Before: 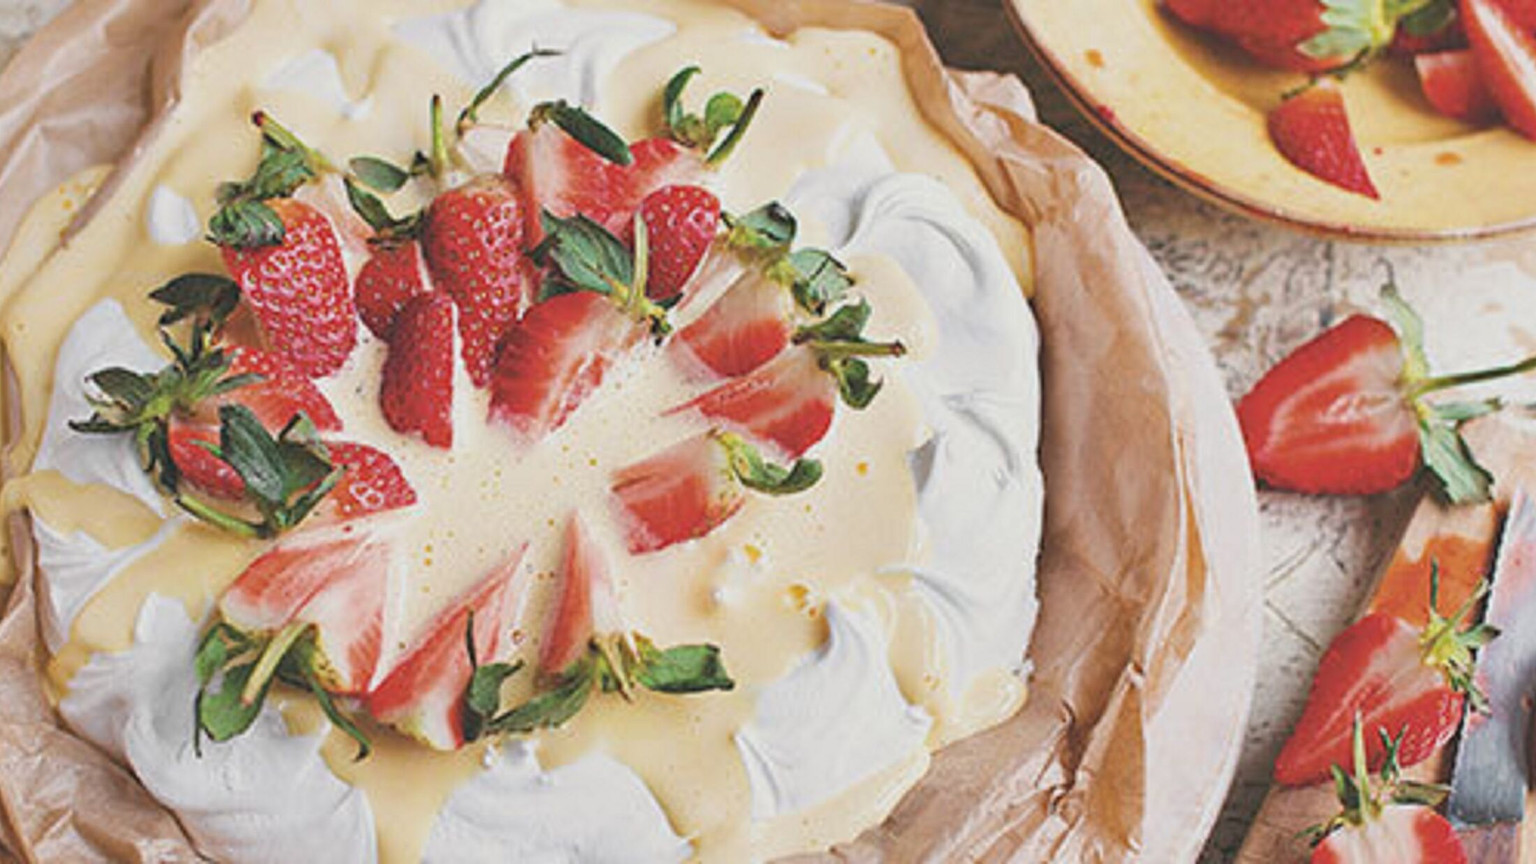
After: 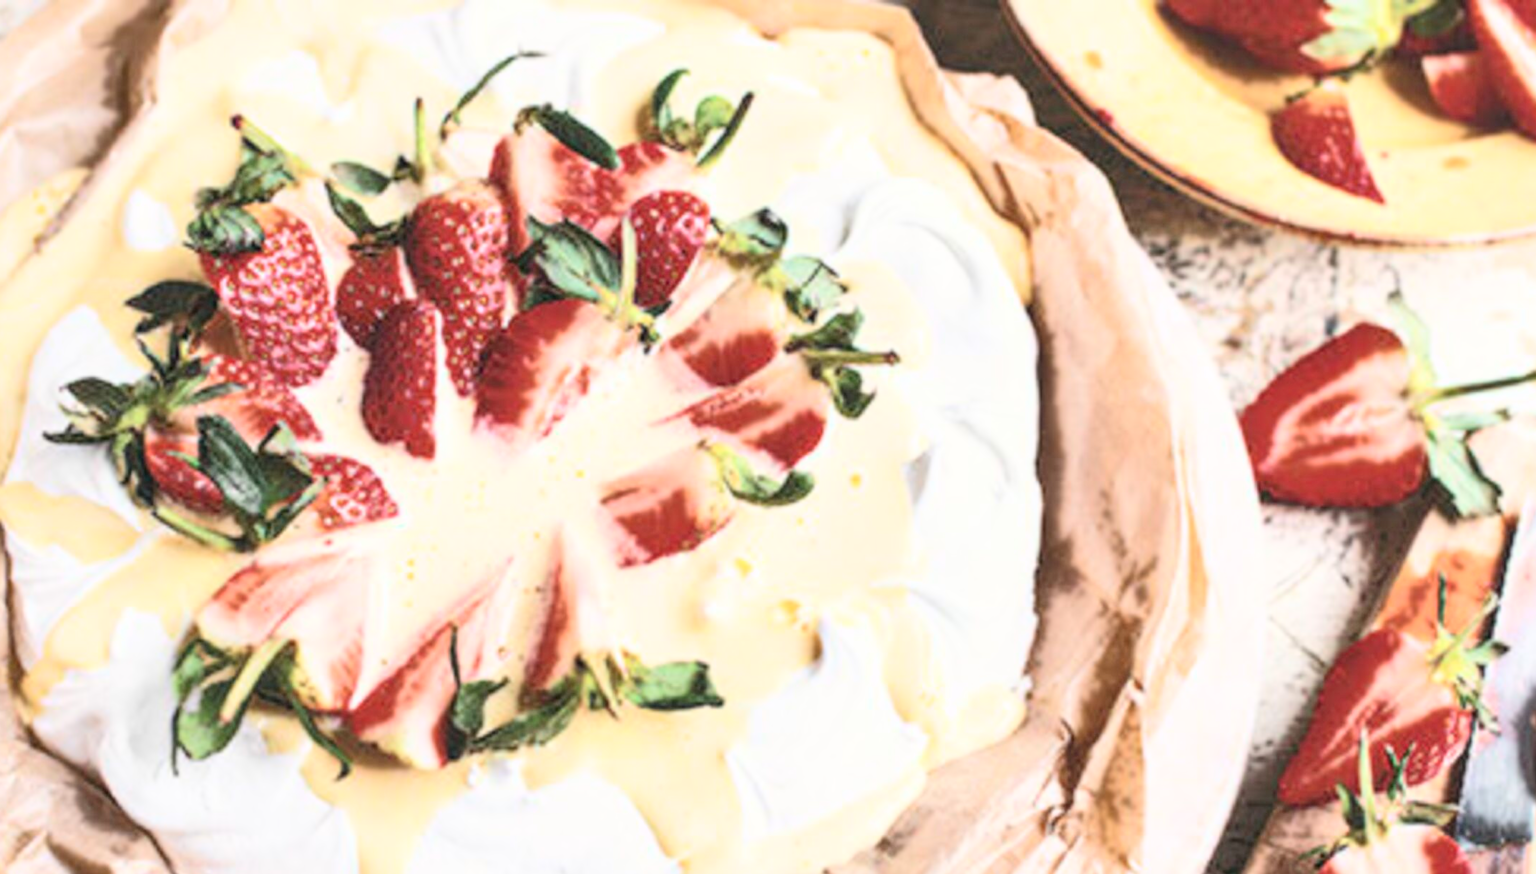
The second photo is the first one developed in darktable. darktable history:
local contrast: on, module defaults
crop and rotate: left 1.774%, right 0.633%, bottom 1.28%
exposure: compensate highlight preservation false
bloom: size 0%, threshold 54.82%, strength 8.31%
